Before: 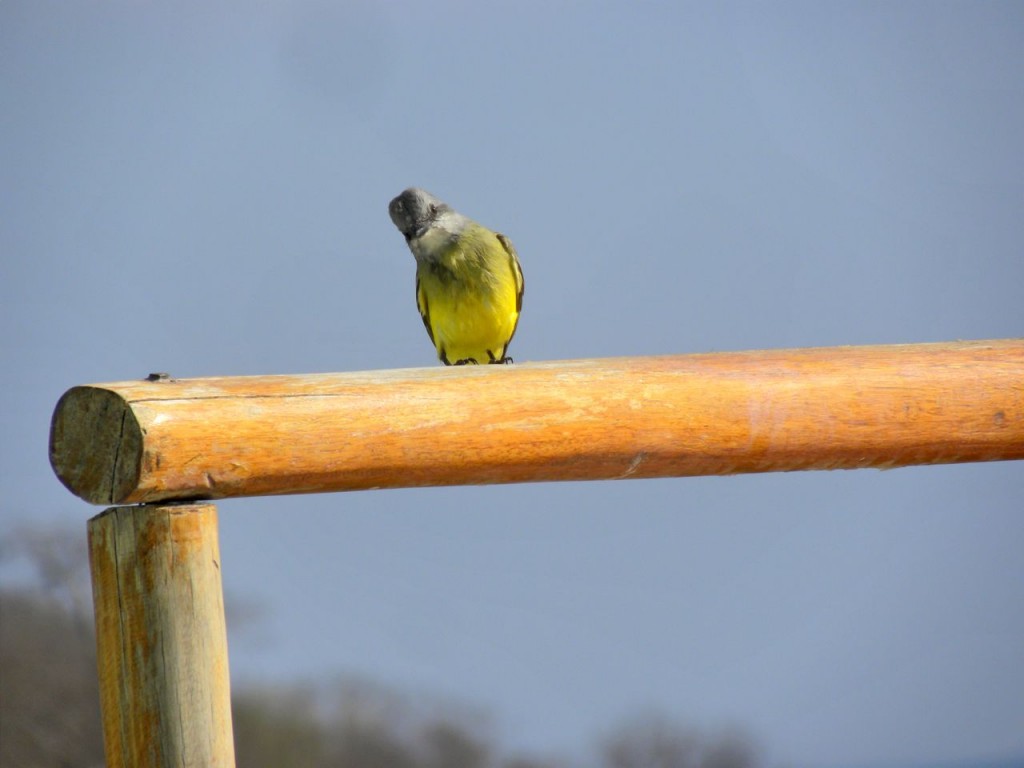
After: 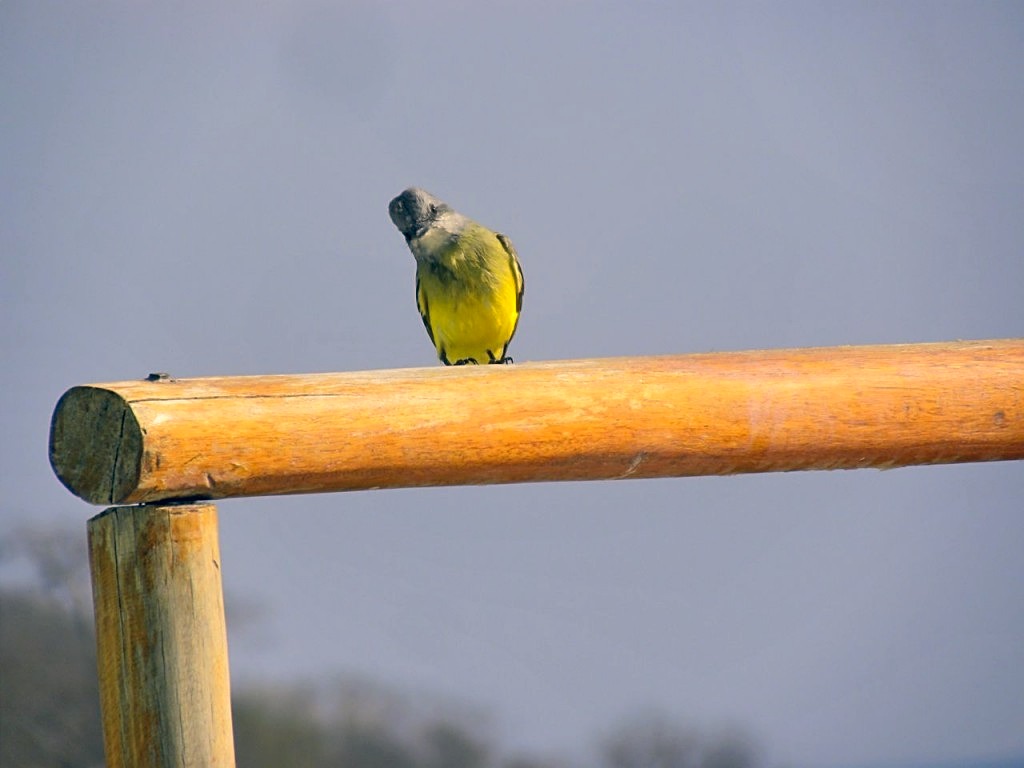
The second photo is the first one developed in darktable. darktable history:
color correction: highlights a* 10.28, highlights b* 14.34, shadows a* -10.02, shadows b* -15.13
sharpen: on, module defaults
